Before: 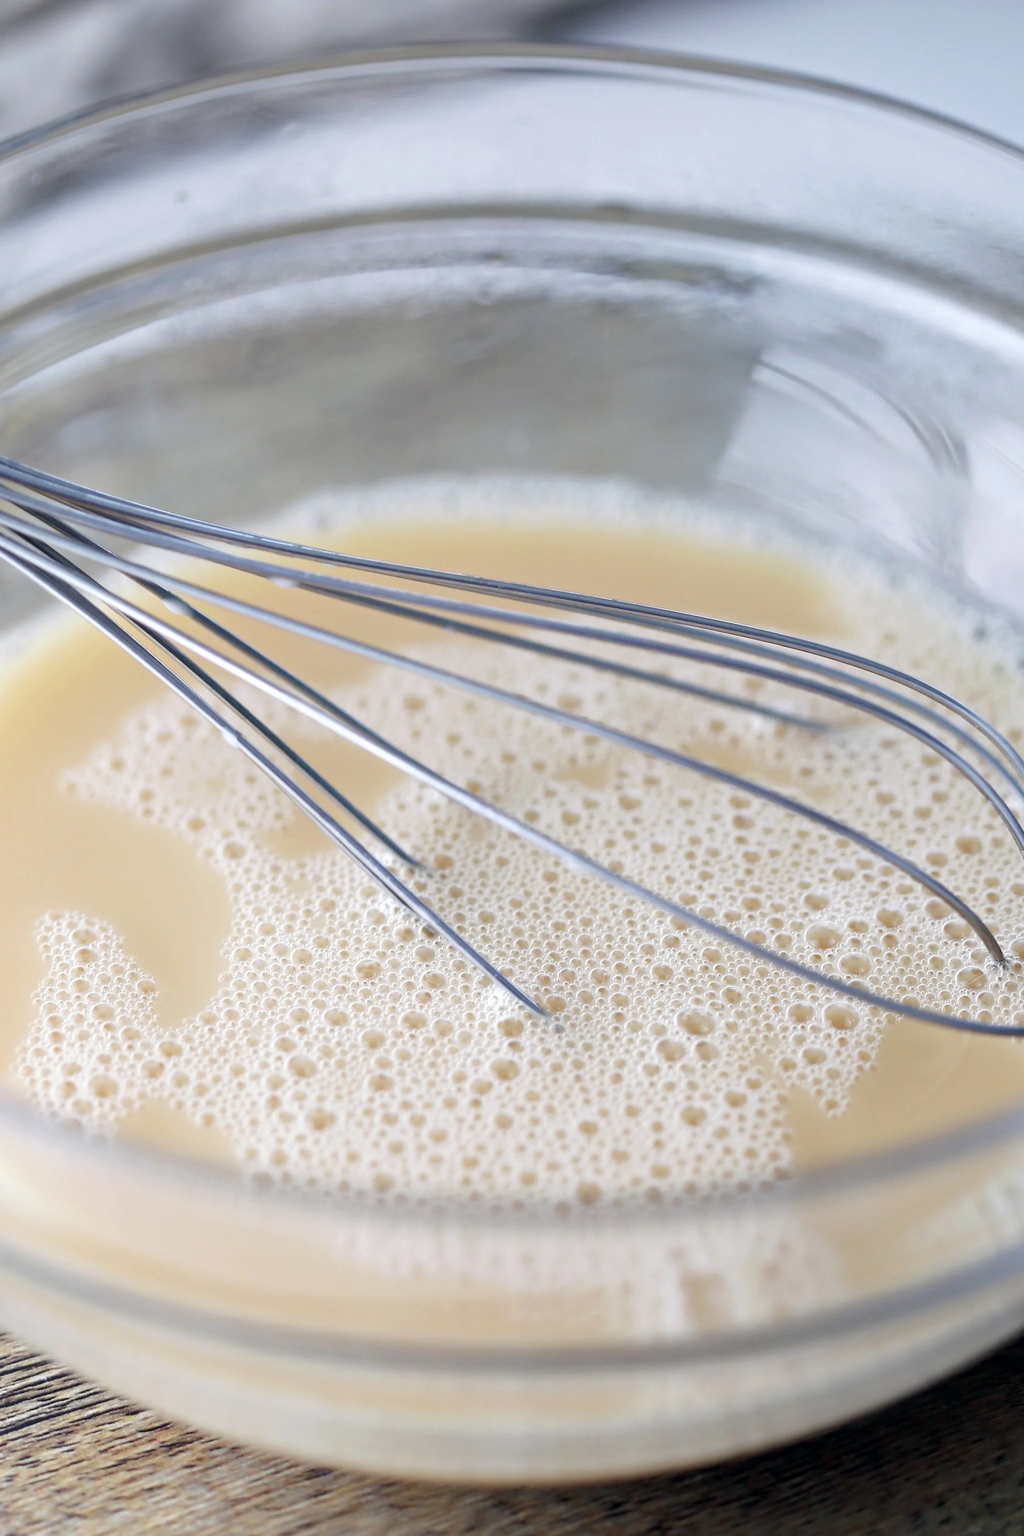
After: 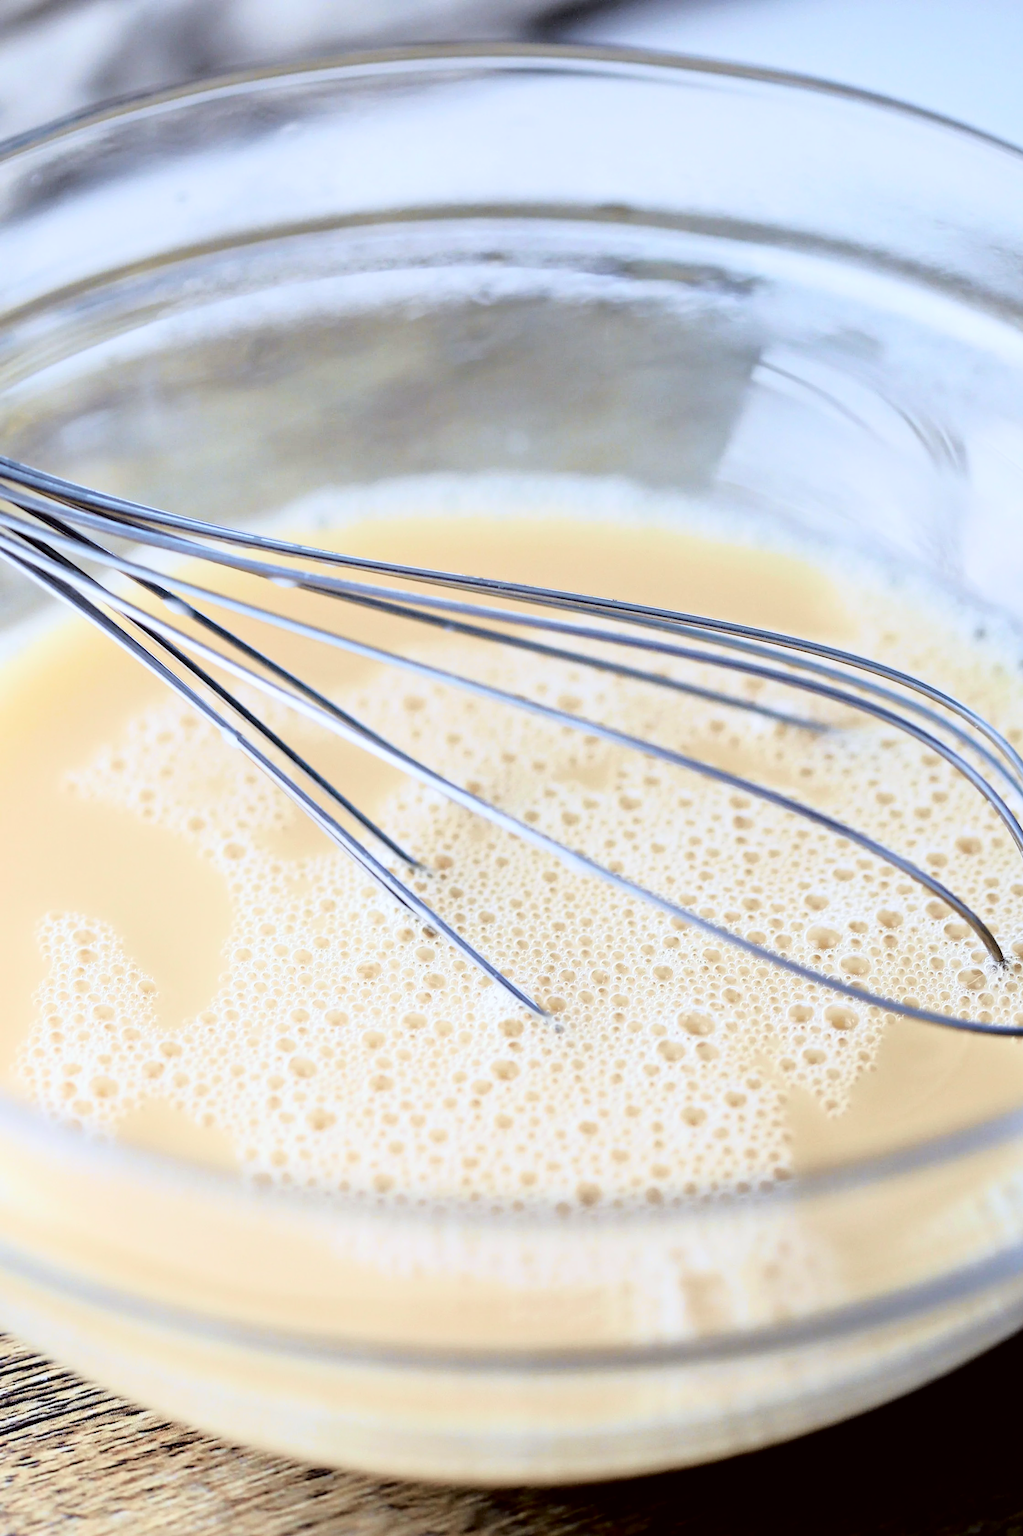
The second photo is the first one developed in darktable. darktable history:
tone curve: curves: ch0 [(0.024, 0) (0.075, 0.034) (0.145, 0.098) (0.257, 0.259) (0.408, 0.45) (0.611, 0.64) (0.81, 0.857) (1, 1)]; ch1 [(0, 0) (0.287, 0.198) (0.501, 0.506) (0.56, 0.57) (0.712, 0.777) (0.976, 0.992)]; ch2 [(0, 0) (0.5, 0.5) (0.523, 0.552) (0.59, 0.603) (0.681, 0.754) (1, 1)], color space Lab, independent channels, preserve colors none
filmic rgb: black relative exposure -5.46 EV, white relative exposure 2.89 EV, dynamic range scaling -37.16%, hardness 3.98, contrast 1.611, highlights saturation mix -1.35%
color correction: highlights a* -2.74, highlights b* -2.49, shadows a* 2.41, shadows b* 2.99
